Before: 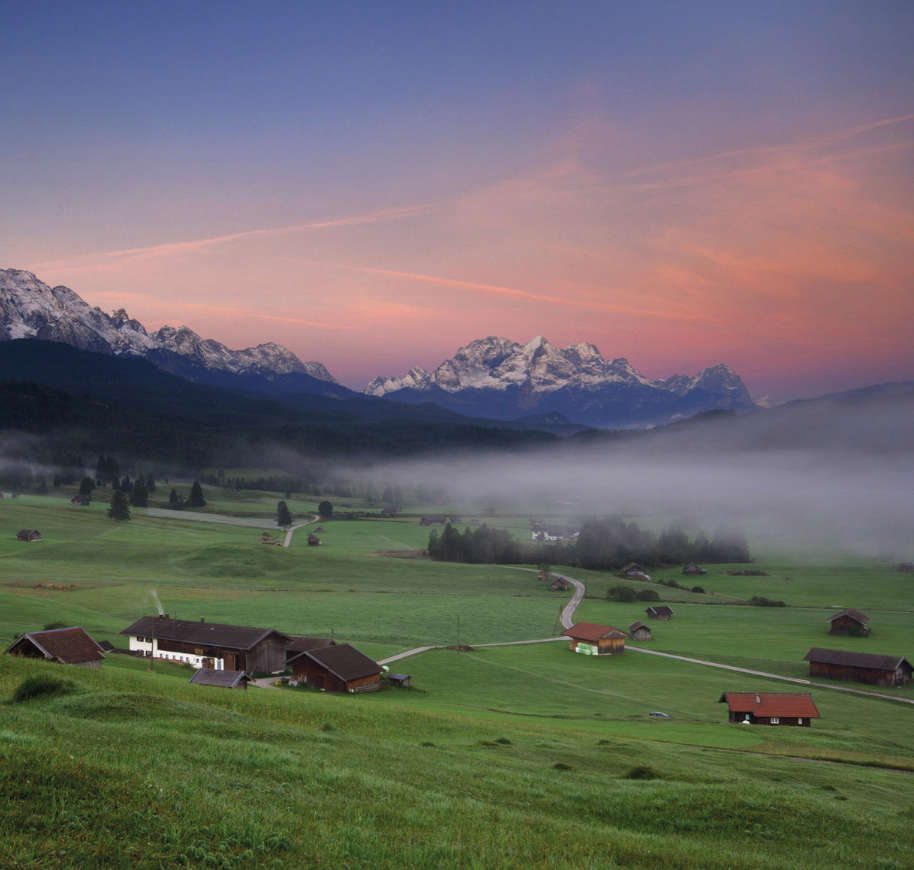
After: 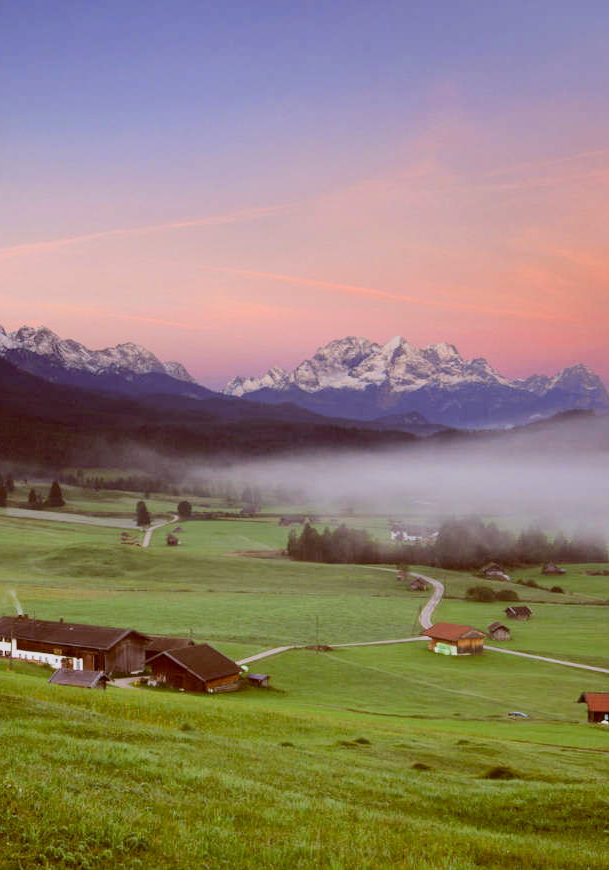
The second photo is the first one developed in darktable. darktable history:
contrast brightness saturation: contrast 0.2, brightness 0.16, saturation 0.22
filmic rgb: black relative exposure -6.68 EV, white relative exposure 4.56 EV, hardness 3.25
color balance: lift [1, 1.011, 0.999, 0.989], gamma [1.109, 1.045, 1.039, 0.955], gain [0.917, 0.936, 0.952, 1.064], contrast 2.32%, contrast fulcrum 19%, output saturation 101%
crop and rotate: left 15.446%, right 17.836%
